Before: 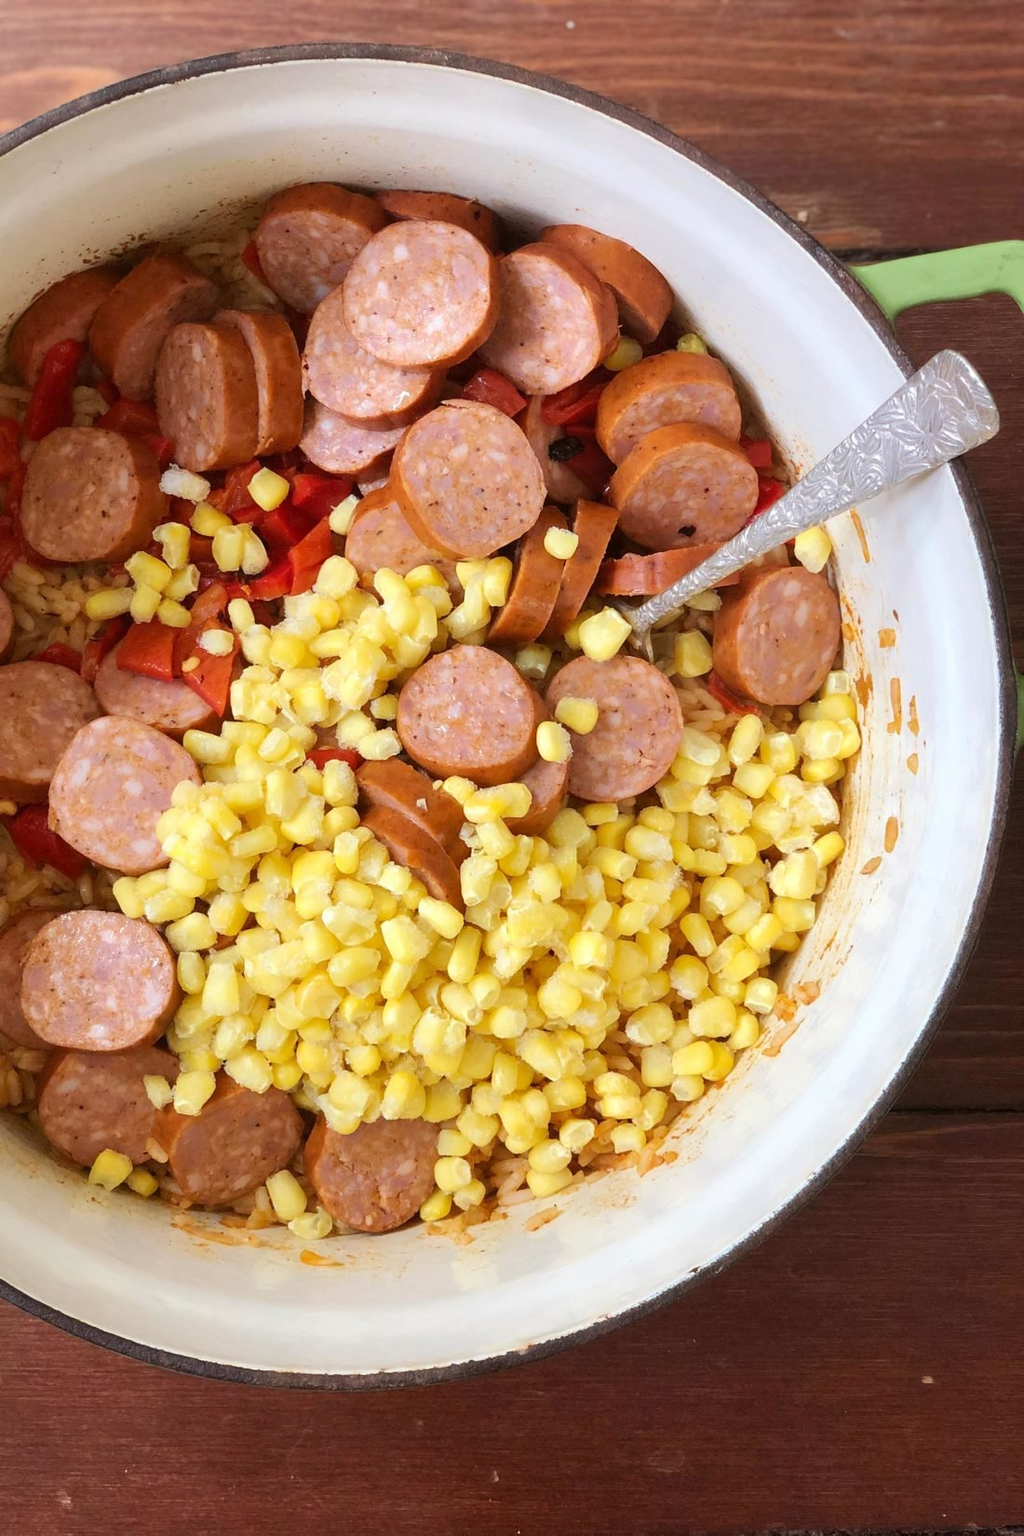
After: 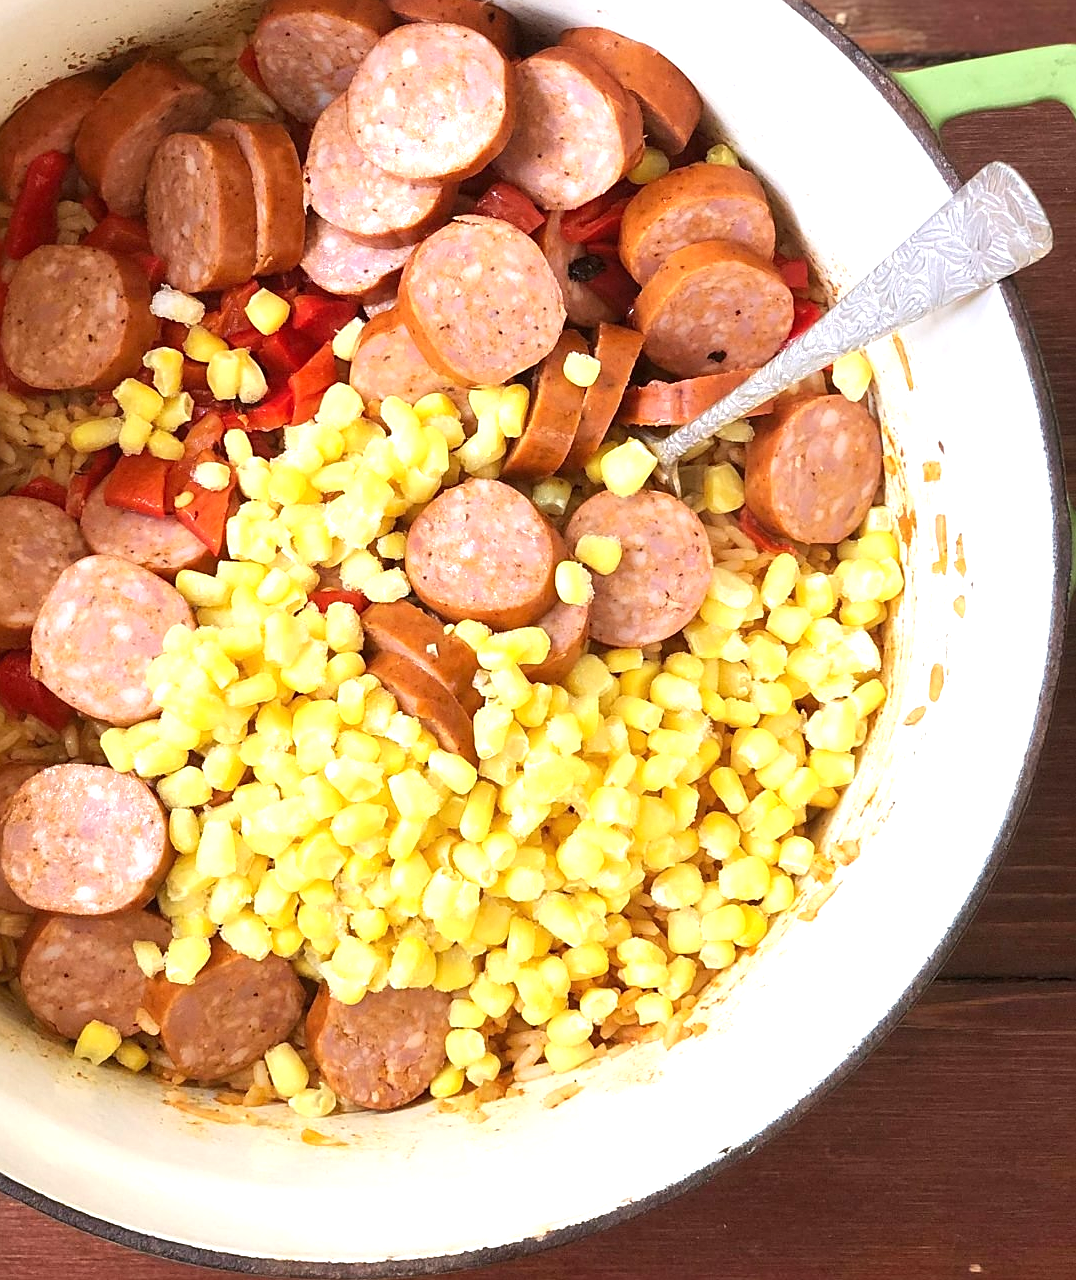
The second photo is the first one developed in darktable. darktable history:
crop and rotate: left 1.921%, top 12.971%, right 0.224%, bottom 9.421%
exposure: black level correction 0, exposure 0.701 EV
sharpen: on, module defaults
